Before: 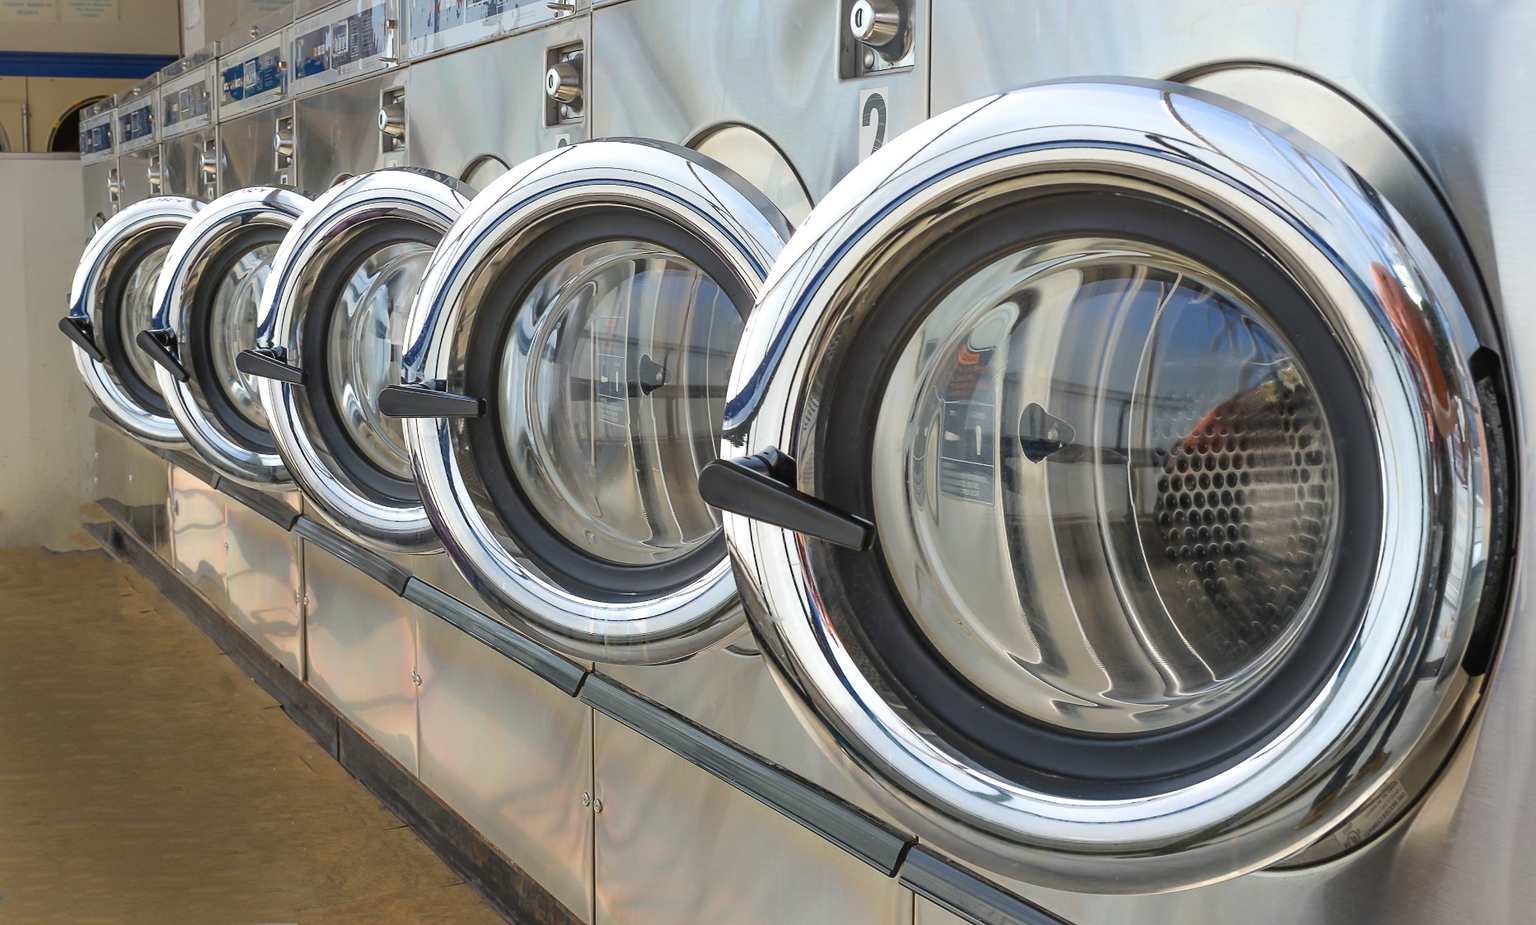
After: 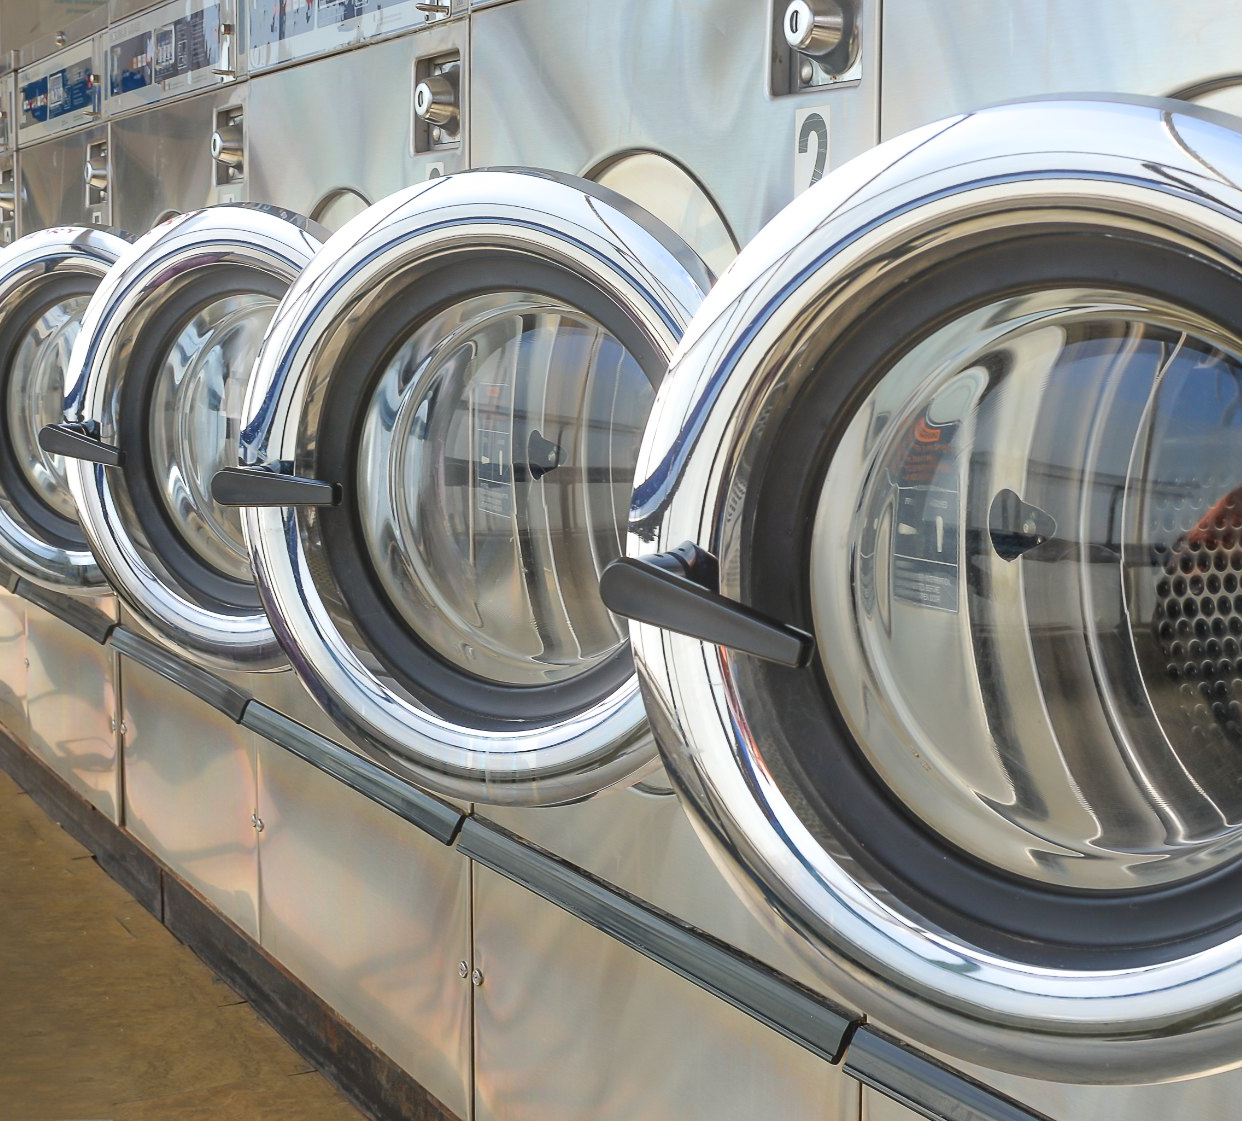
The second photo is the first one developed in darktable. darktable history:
crop and rotate: left 13.342%, right 19.991%
bloom: size 15%, threshold 97%, strength 7%
